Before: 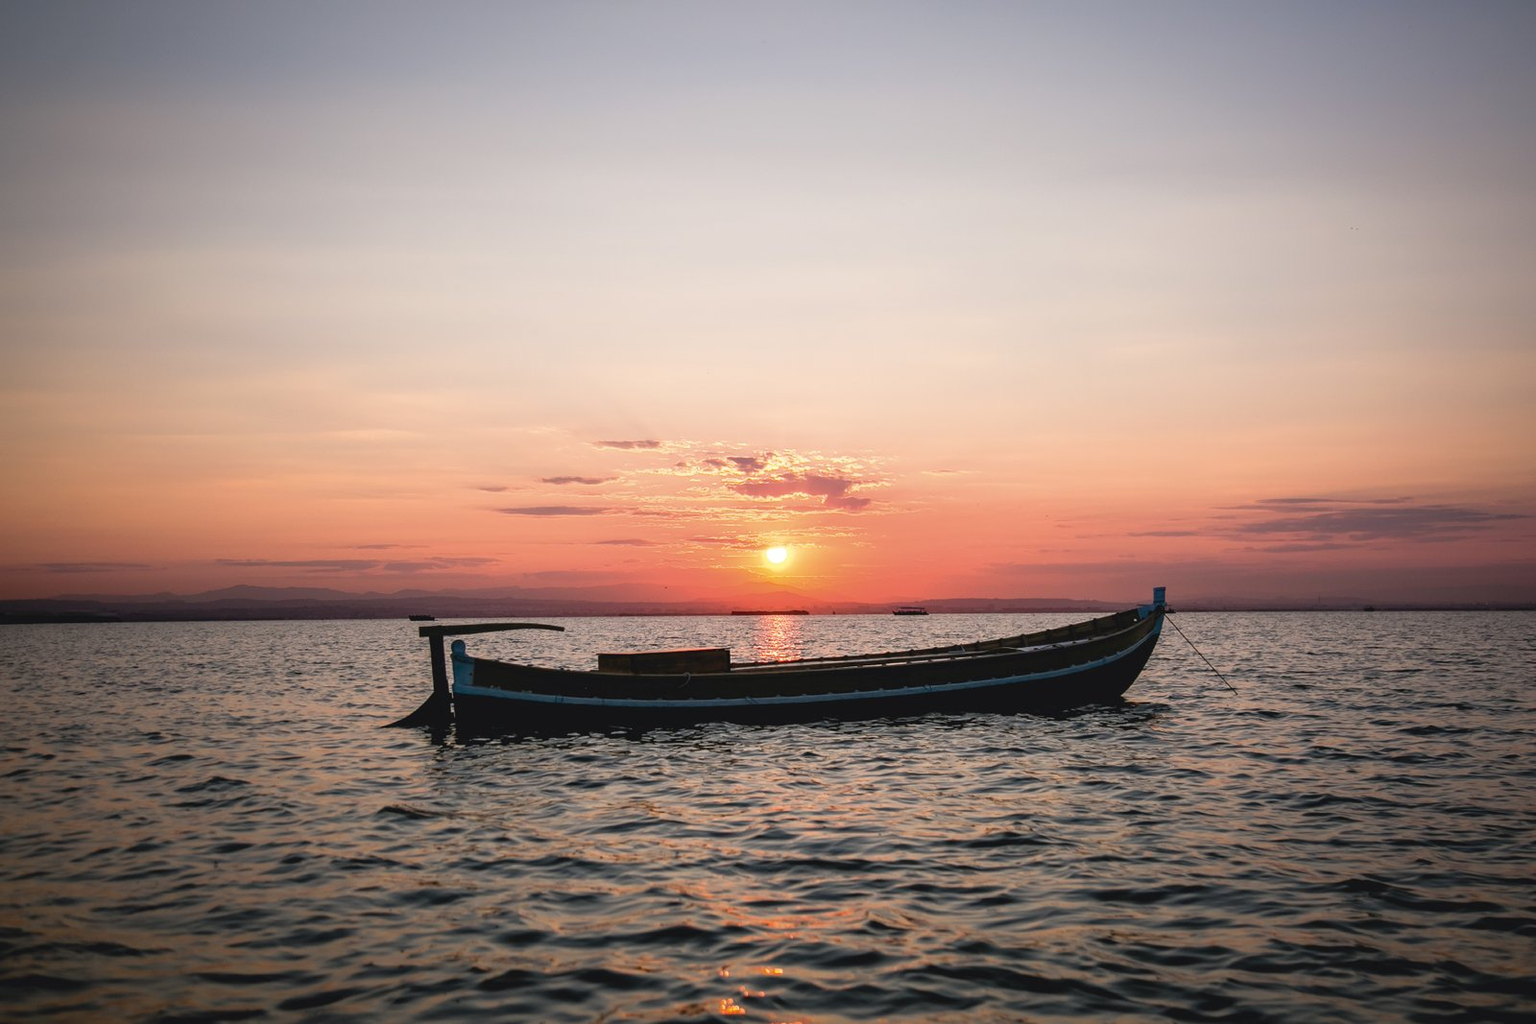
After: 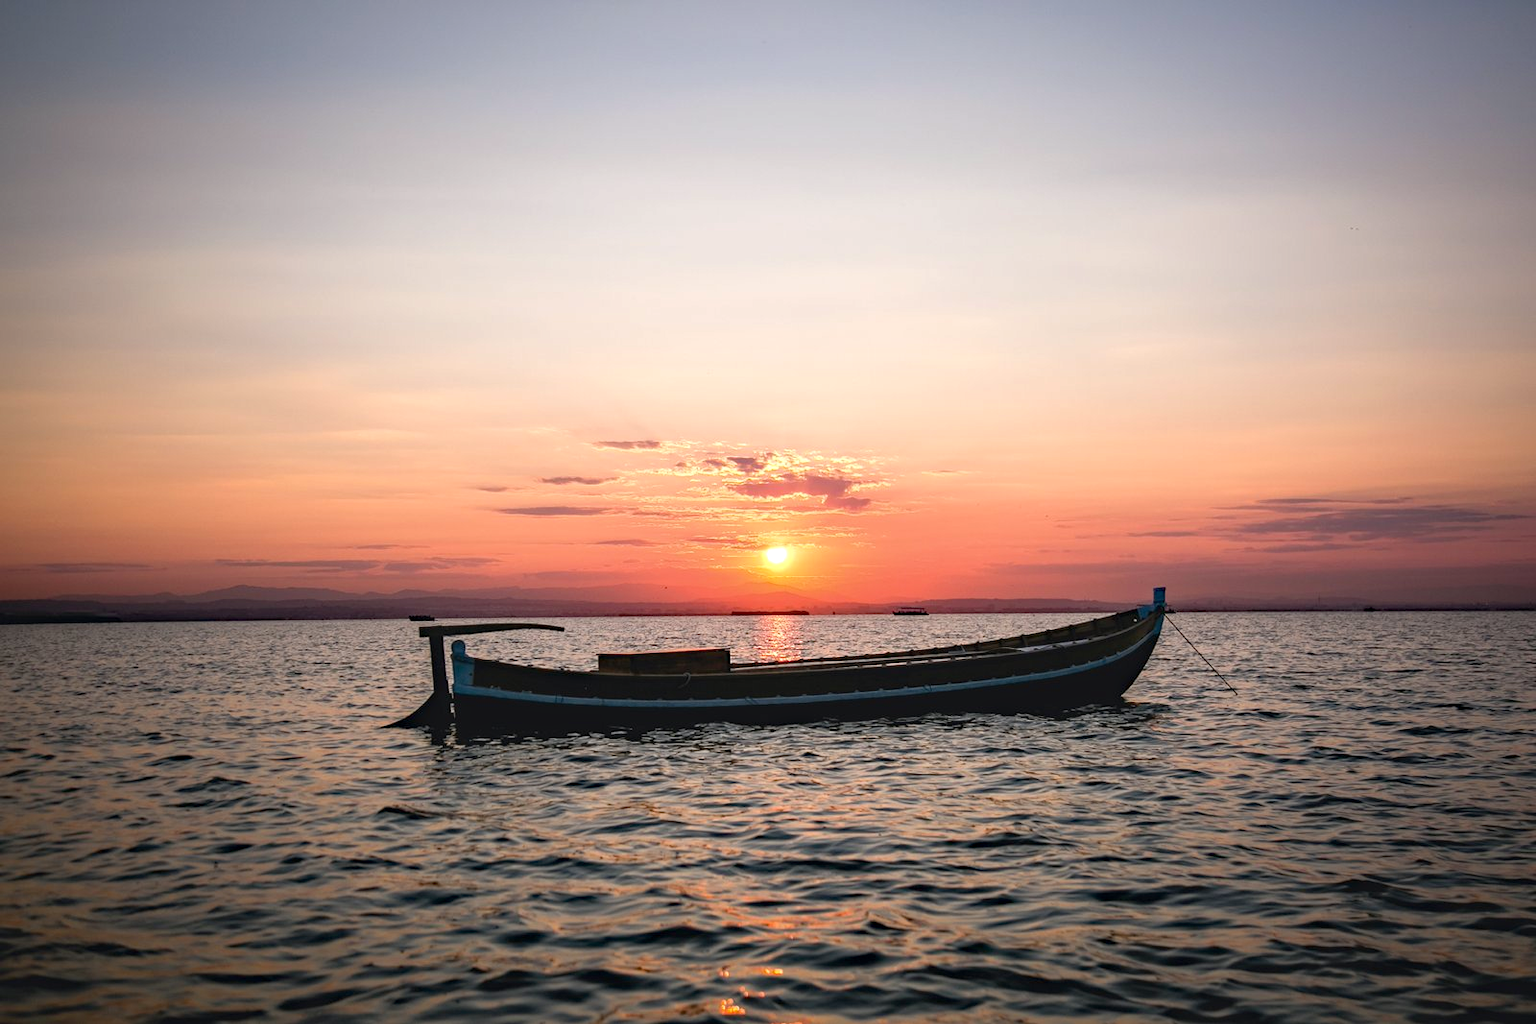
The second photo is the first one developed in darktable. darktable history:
exposure: exposure 0.216 EV, compensate exposure bias true, compensate highlight preservation false
haze removal: compatibility mode true, adaptive false
